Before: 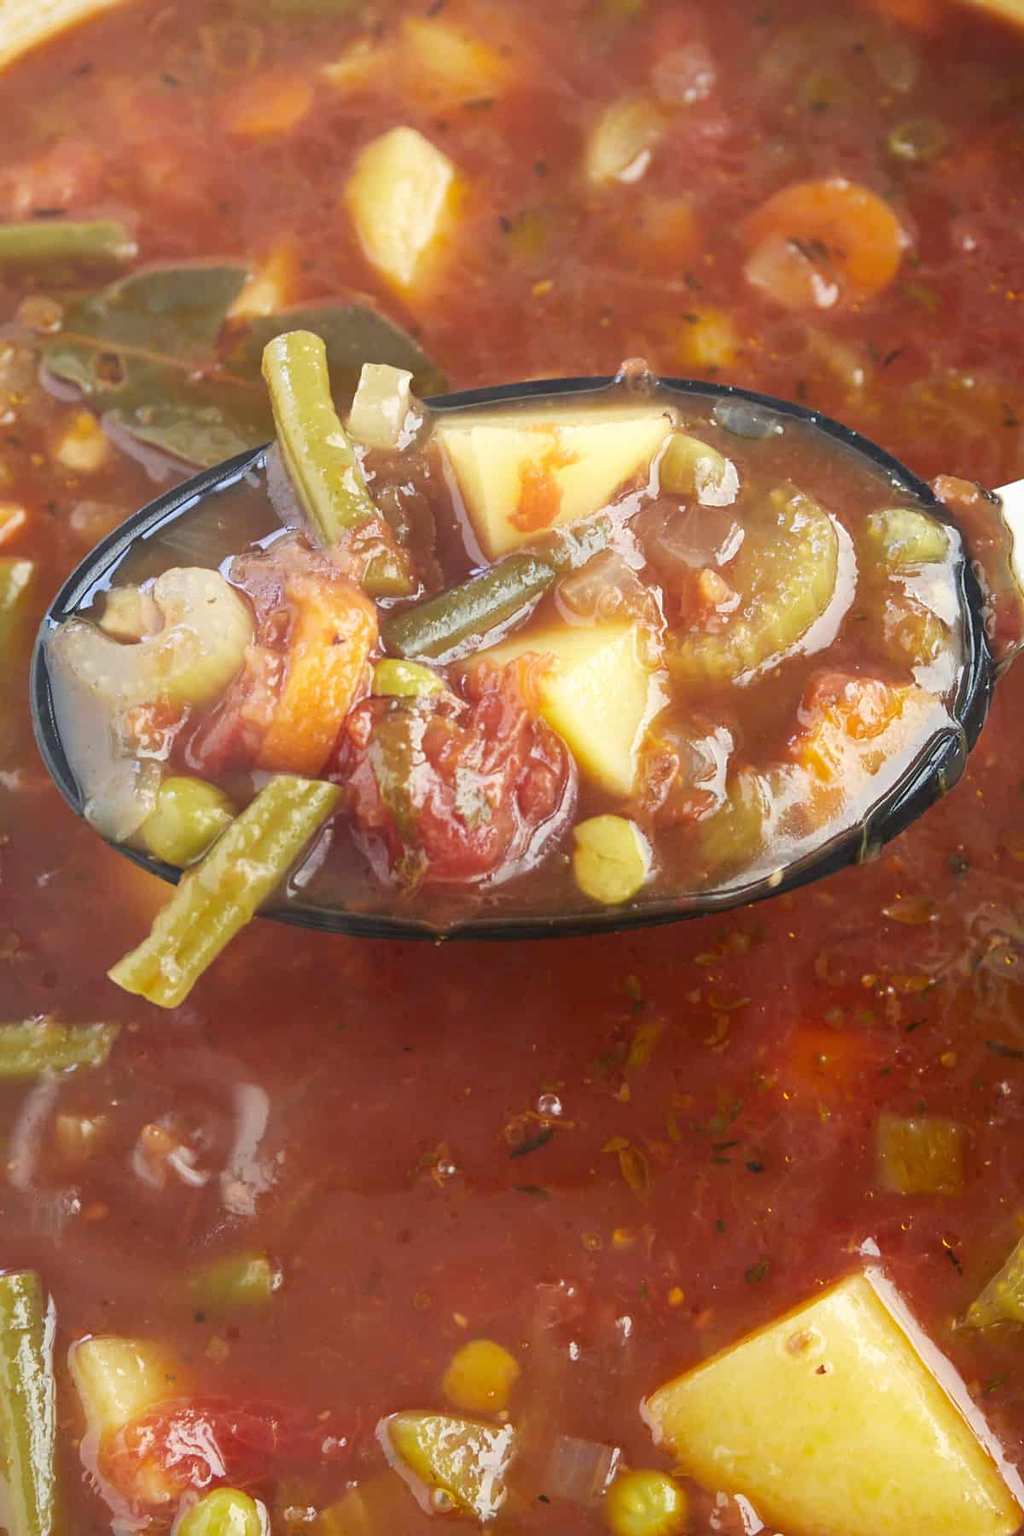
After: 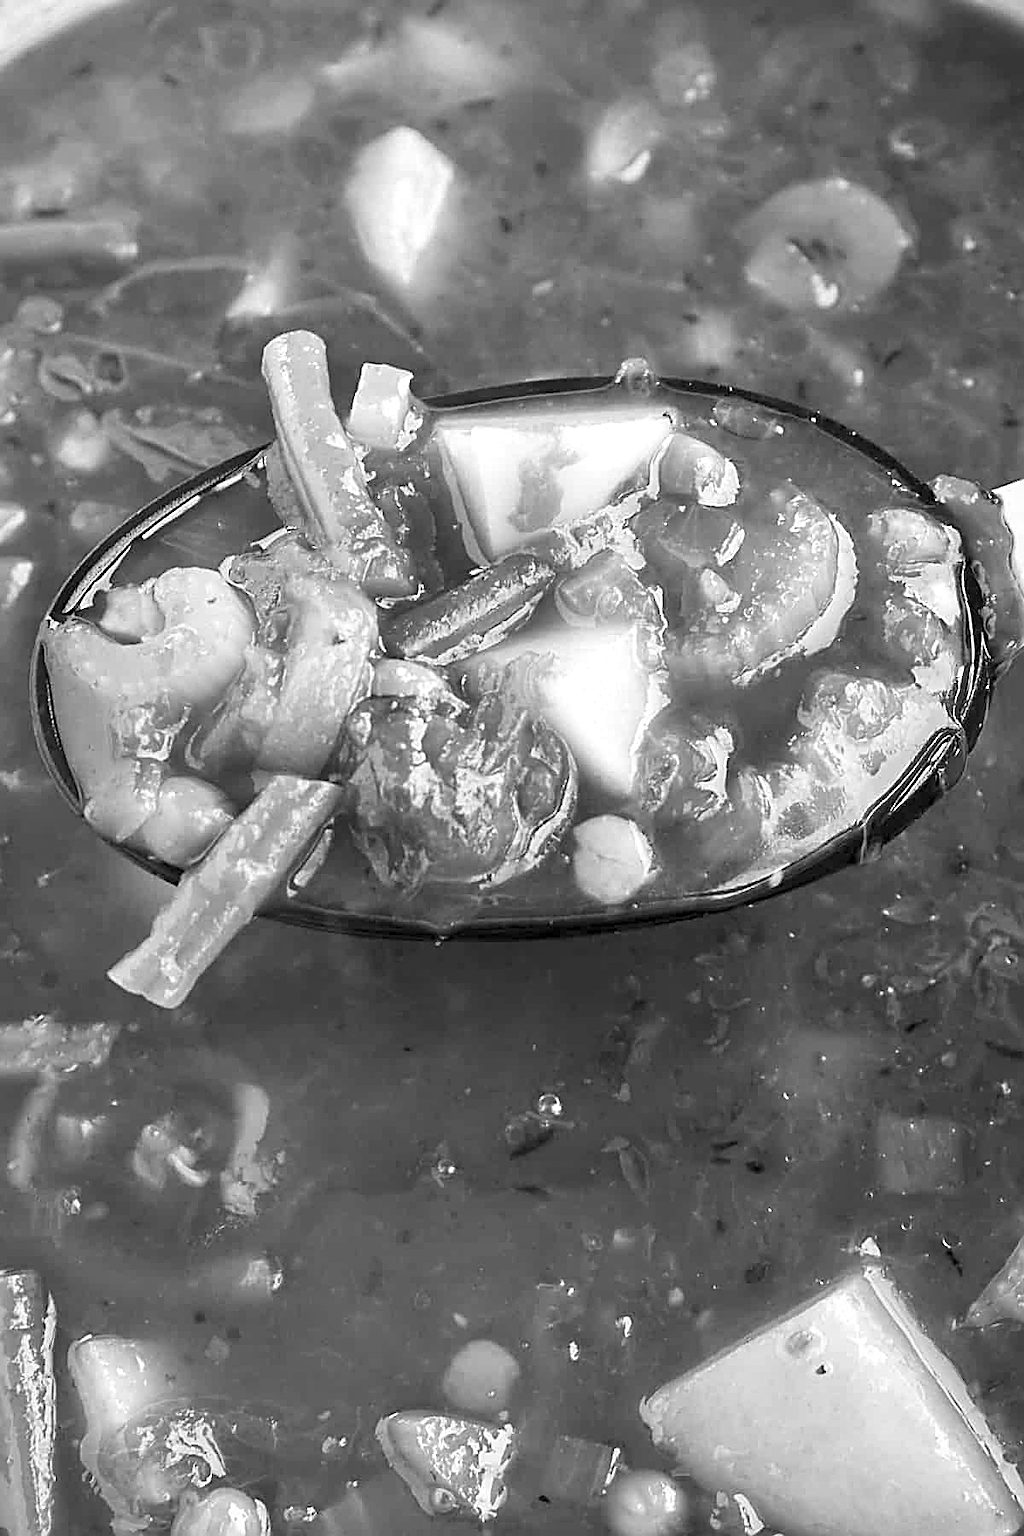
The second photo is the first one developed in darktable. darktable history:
white balance: red 0.983, blue 1.036
sharpen: amount 1
monochrome: a -6.99, b 35.61, size 1.4
contrast equalizer: y [[0.586, 0.584, 0.576, 0.565, 0.552, 0.539], [0.5 ×6], [0.97, 0.959, 0.919, 0.859, 0.789, 0.717], [0 ×6], [0 ×6]]
